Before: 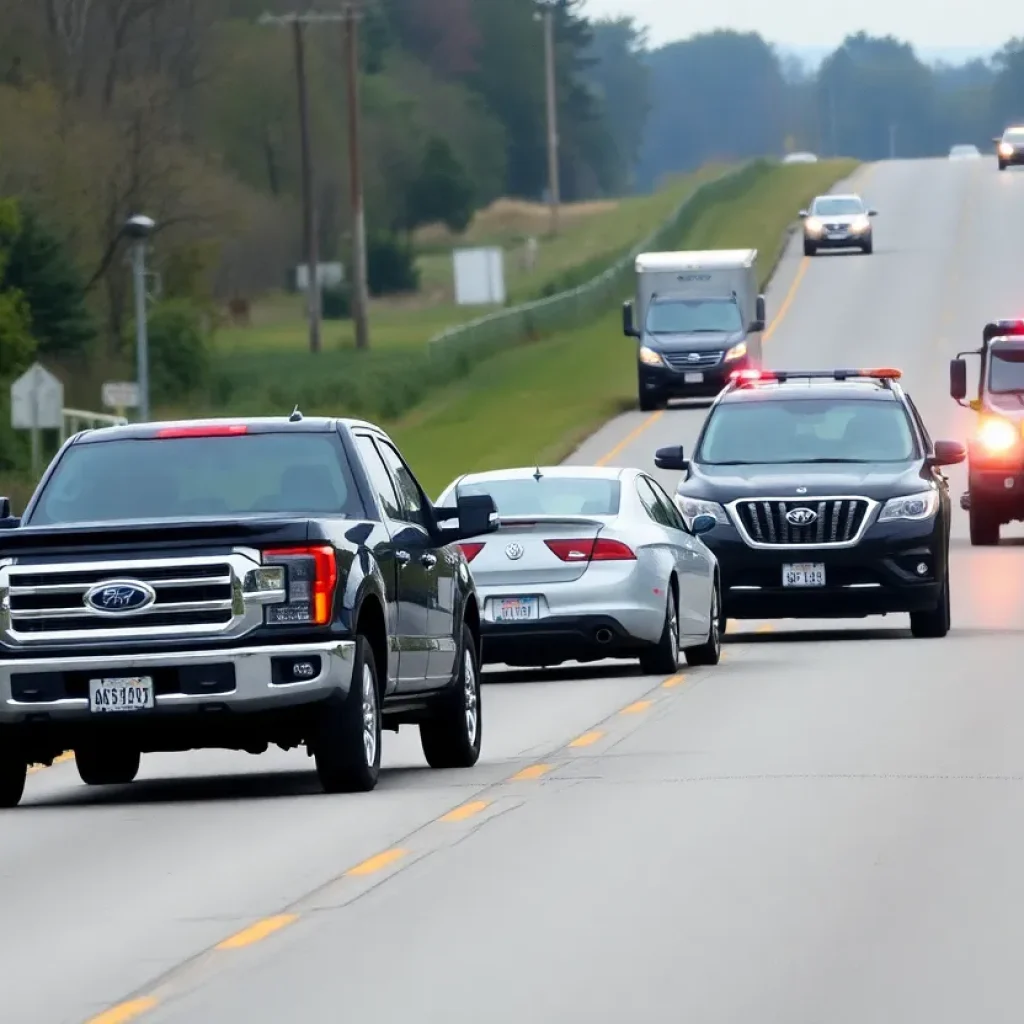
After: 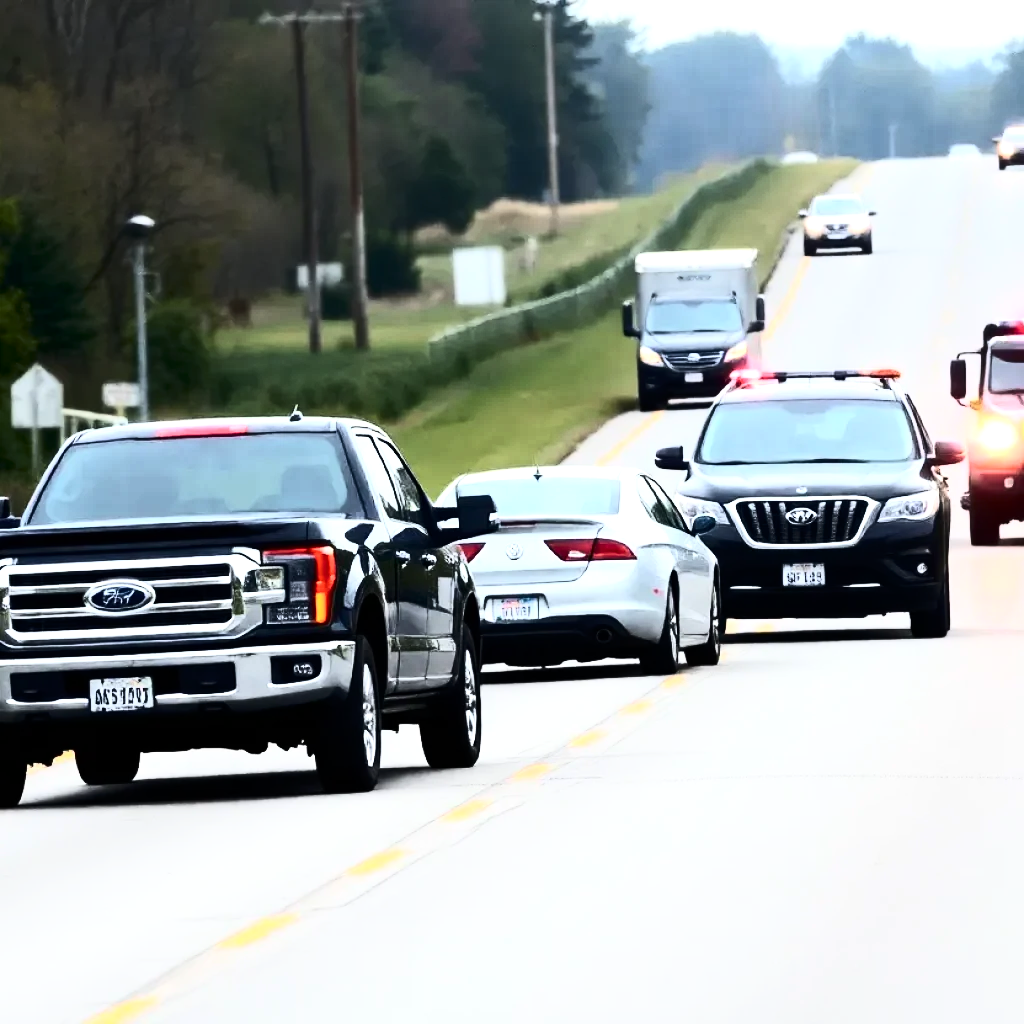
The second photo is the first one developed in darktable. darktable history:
tone equalizer: -8 EV -0.75 EV, -7 EV -0.7 EV, -6 EV -0.6 EV, -5 EV -0.4 EV, -3 EV 0.4 EV, -2 EV 0.6 EV, -1 EV 0.7 EV, +0 EV 0.75 EV, edges refinement/feathering 500, mask exposure compensation -1.57 EV, preserve details no
contrast brightness saturation: contrast 0.39, brightness 0.1
